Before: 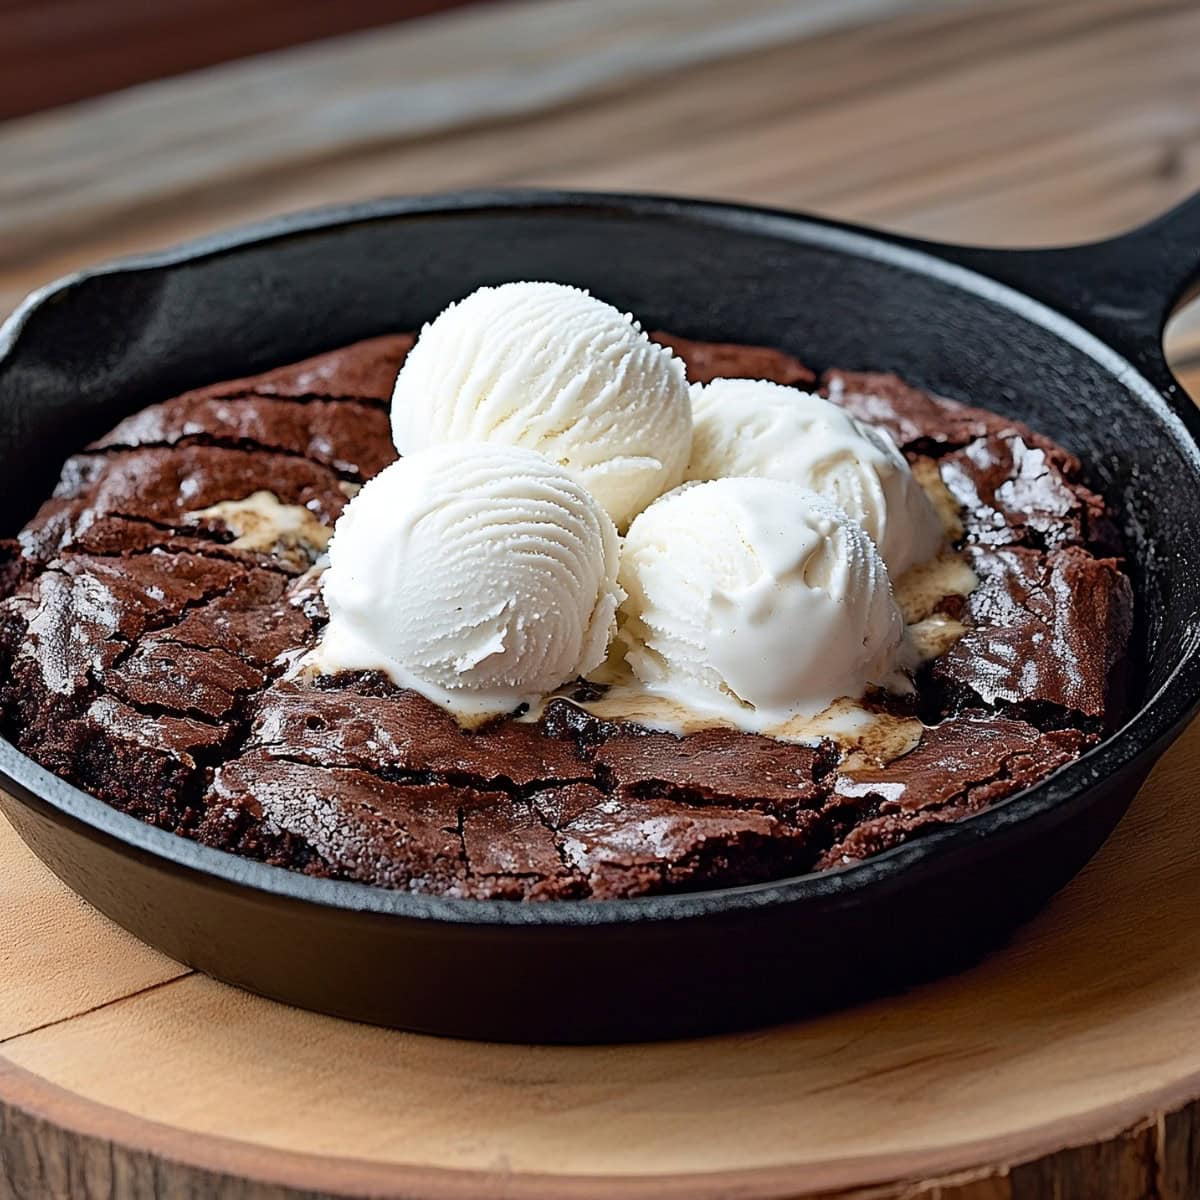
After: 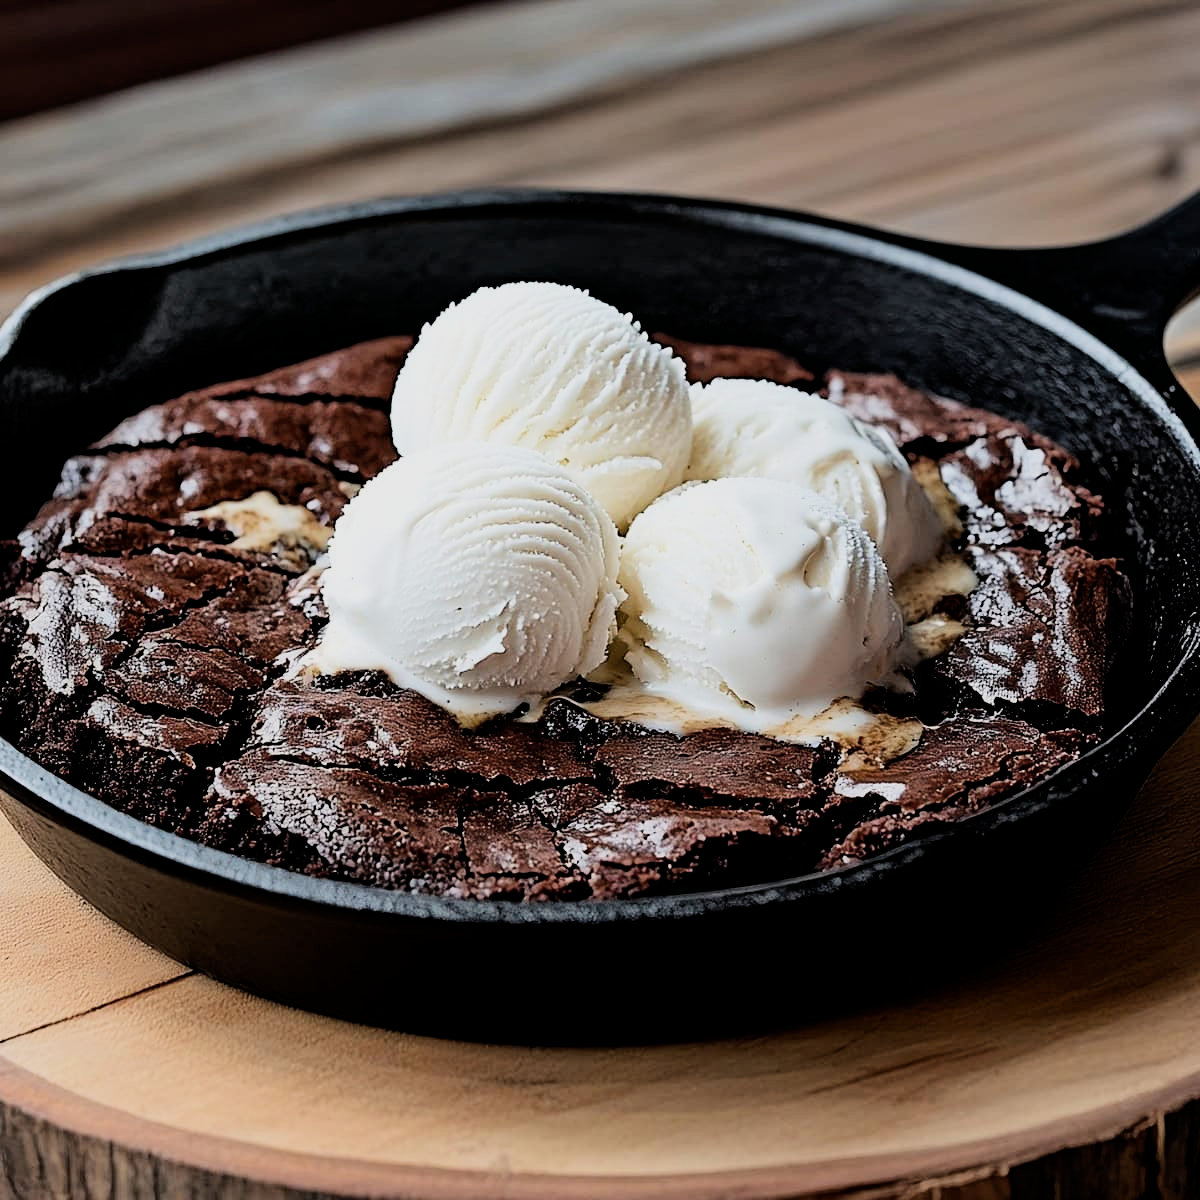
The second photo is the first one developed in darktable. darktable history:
filmic rgb: black relative exposure -5 EV, hardness 2.88, contrast 1.4, highlights saturation mix -20%
